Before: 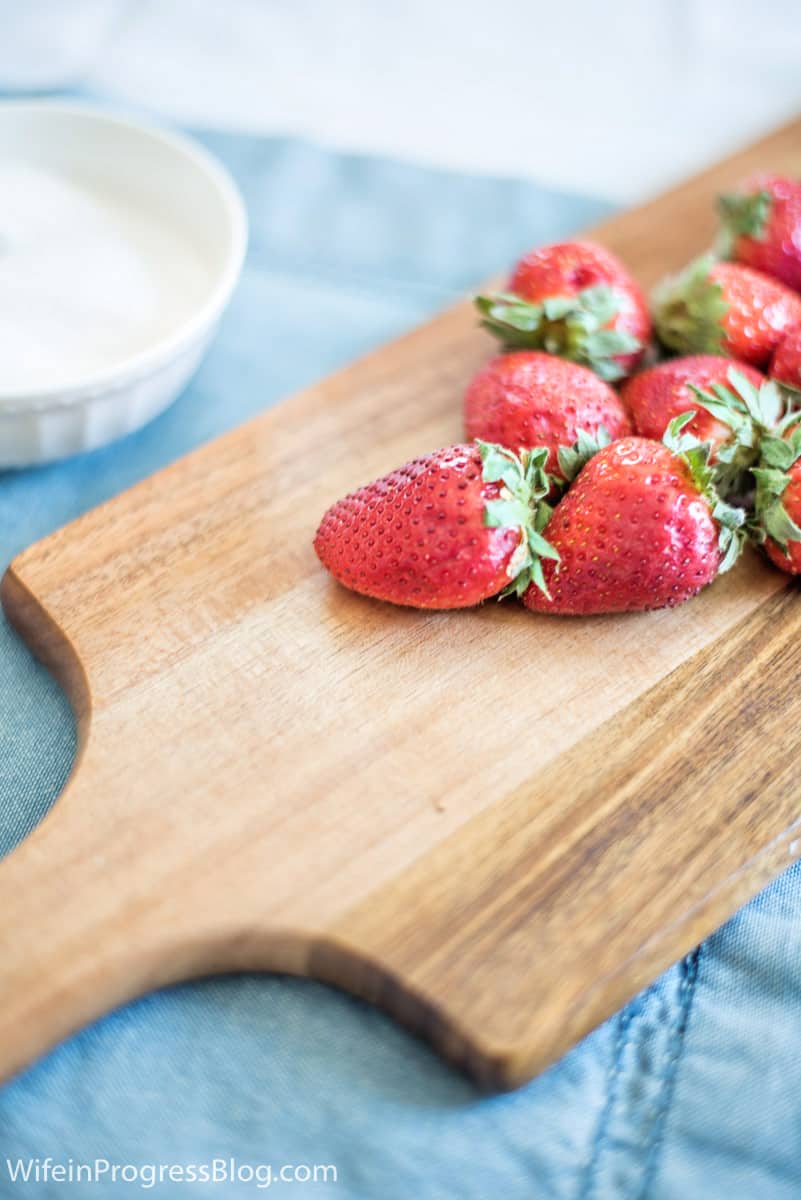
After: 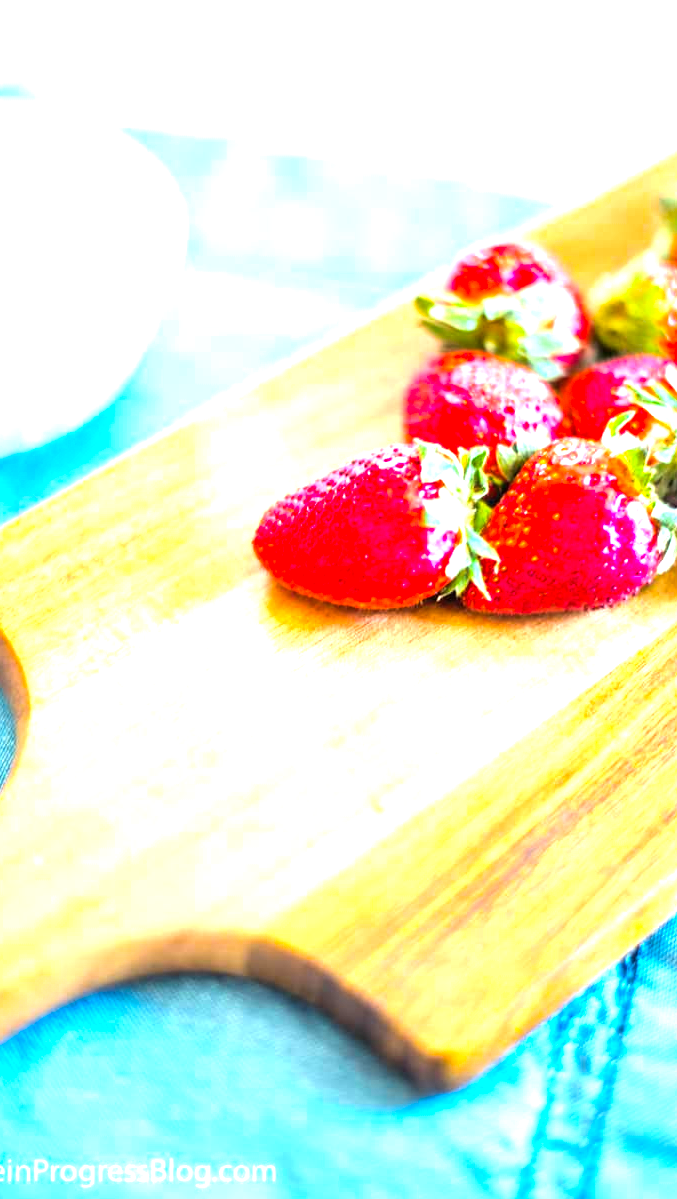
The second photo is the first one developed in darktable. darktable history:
crop: left 7.668%, right 7.806%
color zones: curves: ch0 [(0, 0.5) (0.143, 0.5) (0.286, 0.5) (0.429, 0.5) (0.571, 0.5) (0.714, 0.476) (0.857, 0.5) (1, 0.5)]; ch2 [(0, 0.5) (0.143, 0.5) (0.286, 0.5) (0.429, 0.5) (0.571, 0.5) (0.714, 0.487) (0.857, 0.5) (1, 0.5)], mix 24.22%
exposure: black level correction 0, exposure 1.2 EV, compensate highlight preservation false
color balance rgb: highlights gain › luminance 17.581%, perceptual saturation grading › global saturation 61.636%, perceptual saturation grading › highlights 21.366%, perceptual saturation grading › shadows -49.979%, global vibrance 9.554%
